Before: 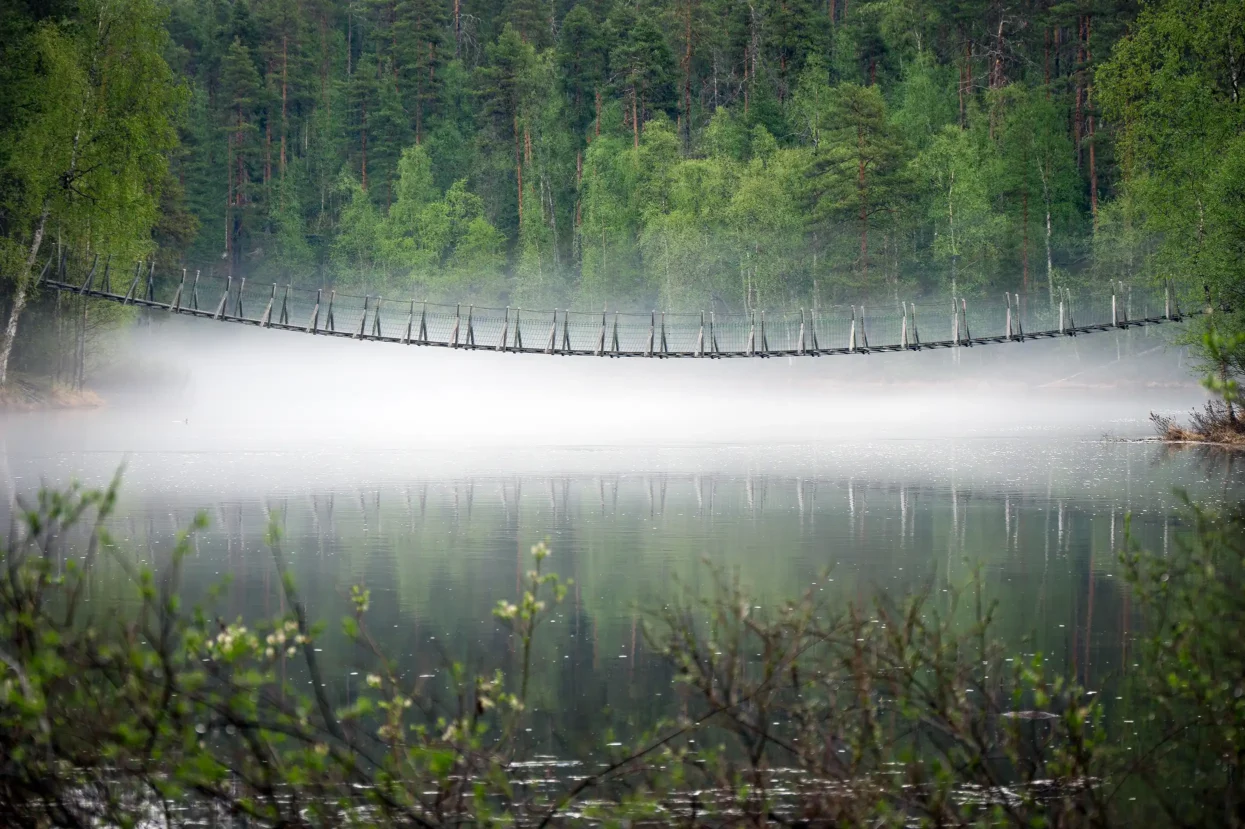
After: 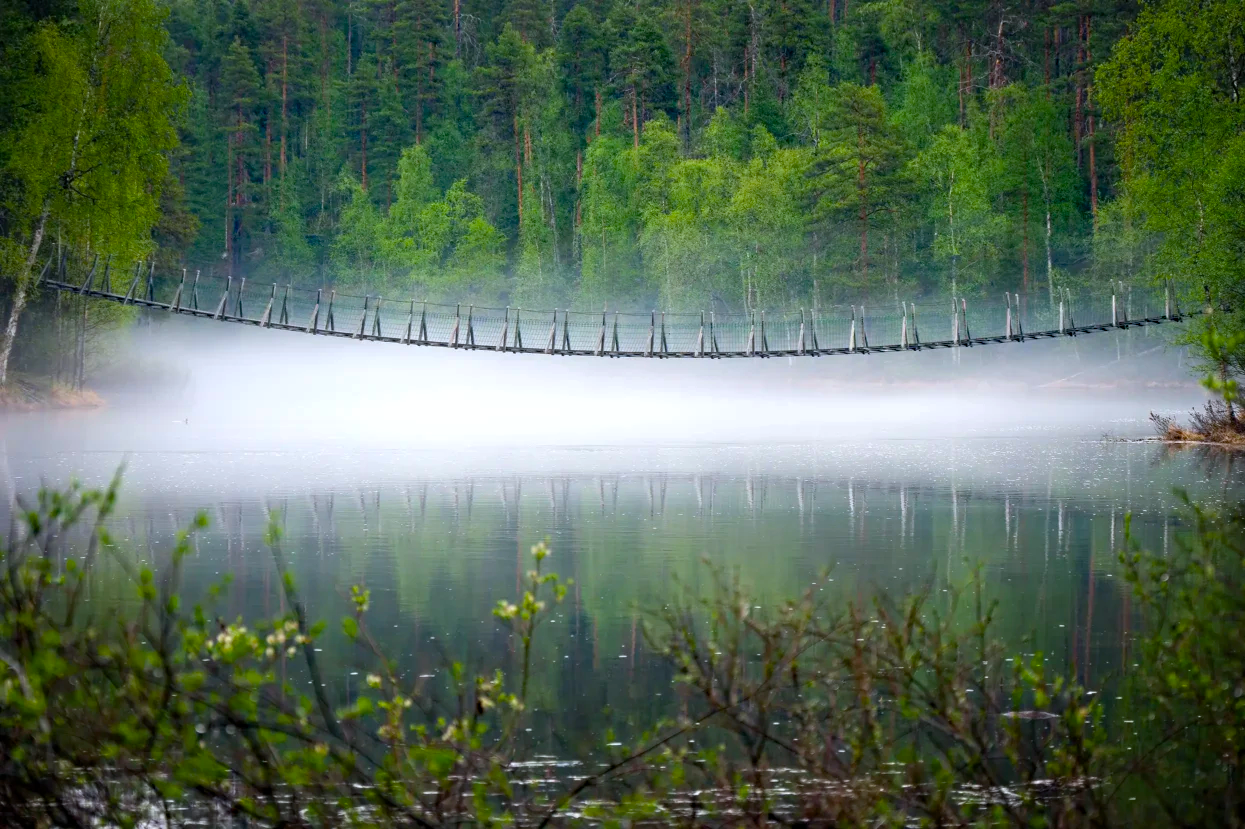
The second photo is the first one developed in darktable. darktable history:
haze removal: compatibility mode true, adaptive false
white balance: red 0.983, blue 1.036
color balance rgb: linear chroma grading › global chroma 15%, perceptual saturation grading › global saturation 30%
